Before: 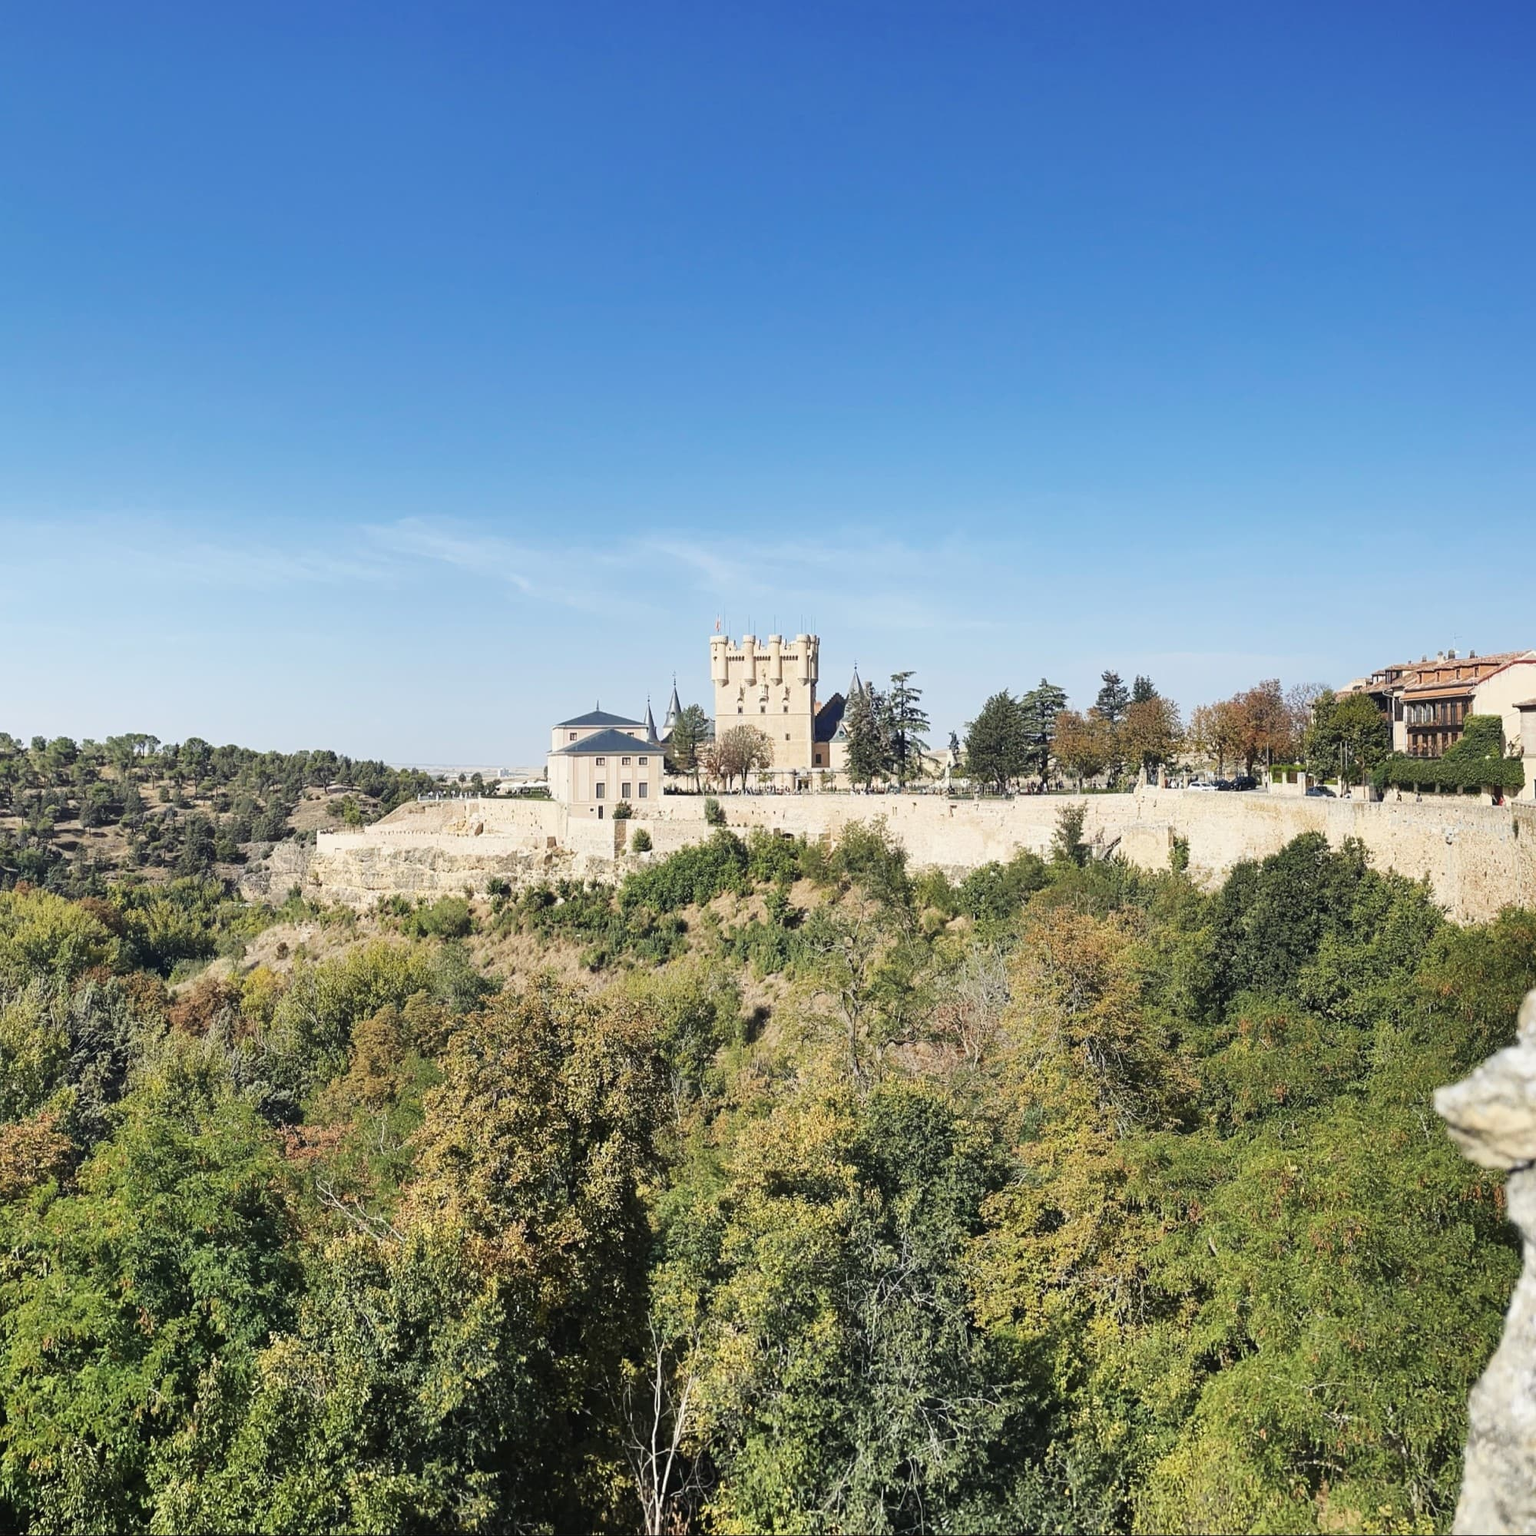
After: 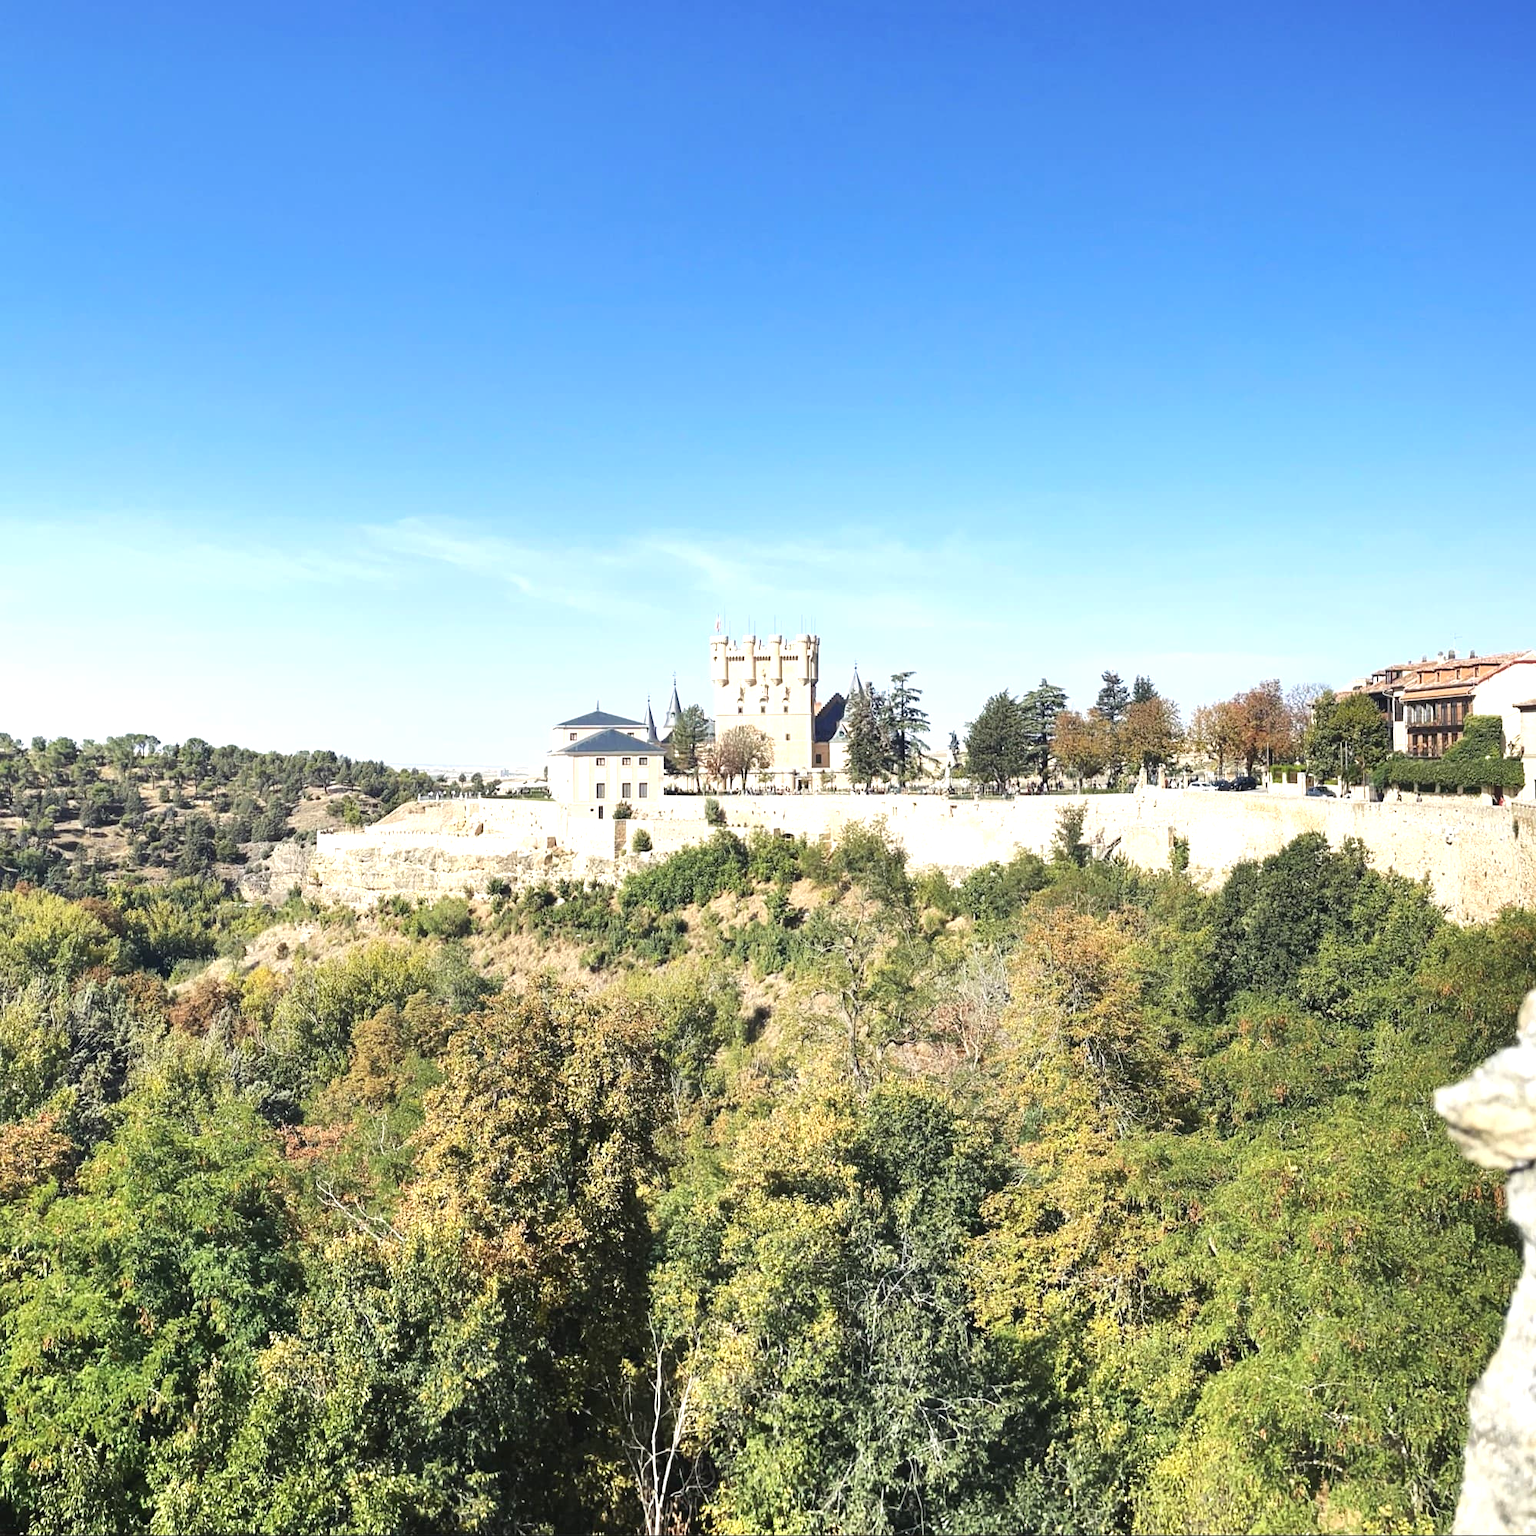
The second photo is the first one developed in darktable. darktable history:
exposure: exposure 0.653 EV, compensate highlight preservation false
